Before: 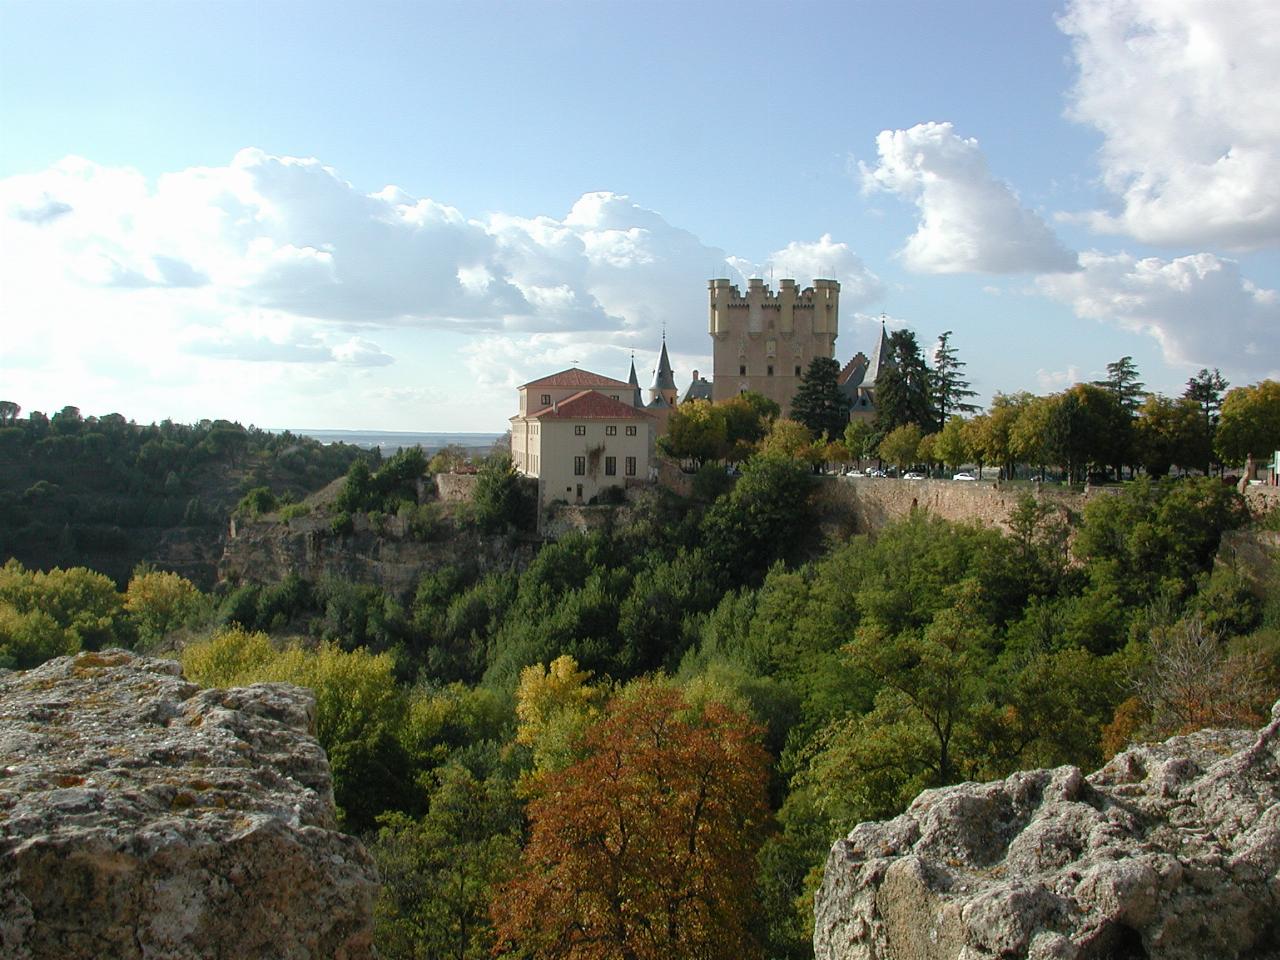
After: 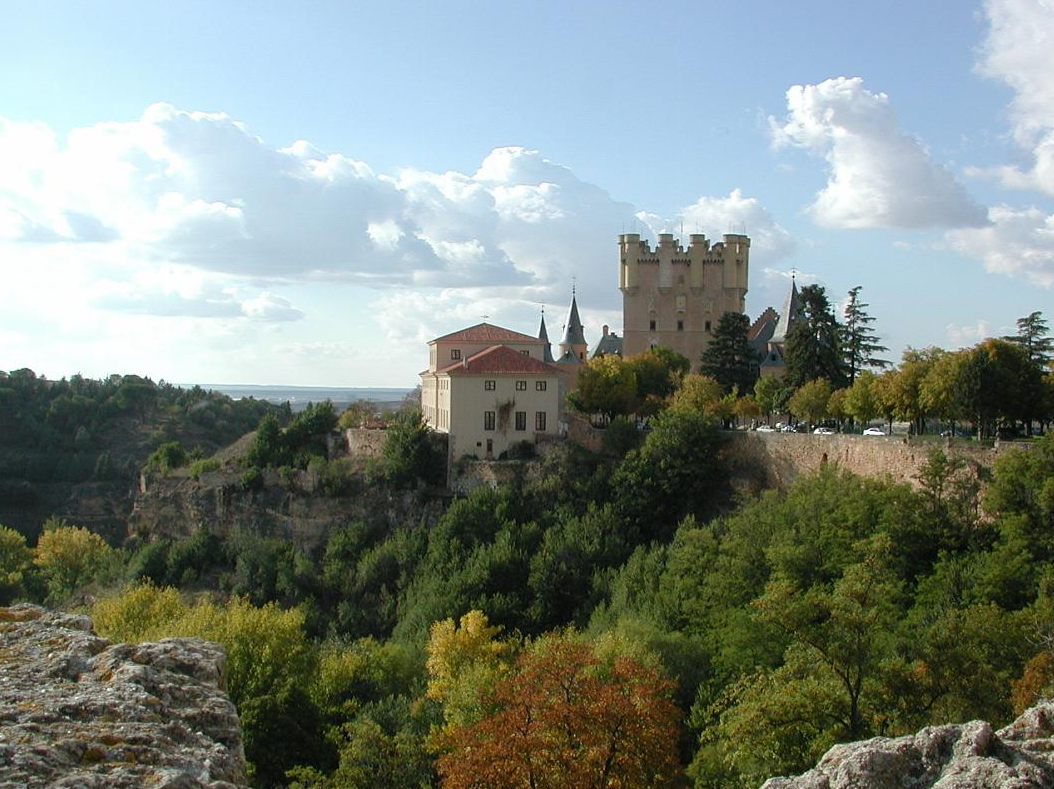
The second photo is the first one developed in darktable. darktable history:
crop and rotate: left 7.109%, top 4.695%, right 10.518%, bottom 13.04%
tone equalizer: edges refinement/feathering 500, mask exposure compensation -1.57 EV, preserve details guided filter
